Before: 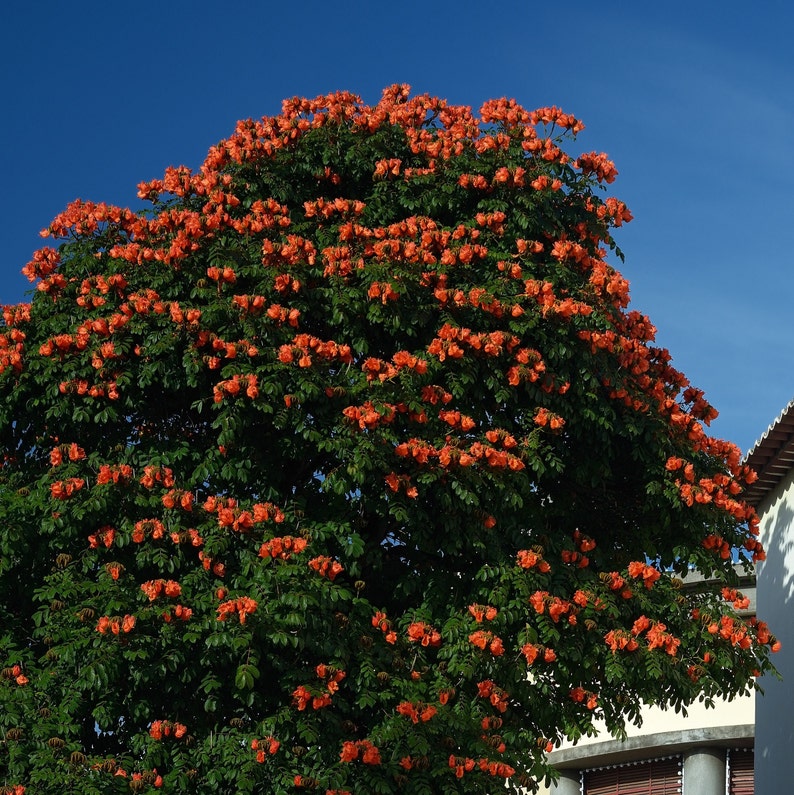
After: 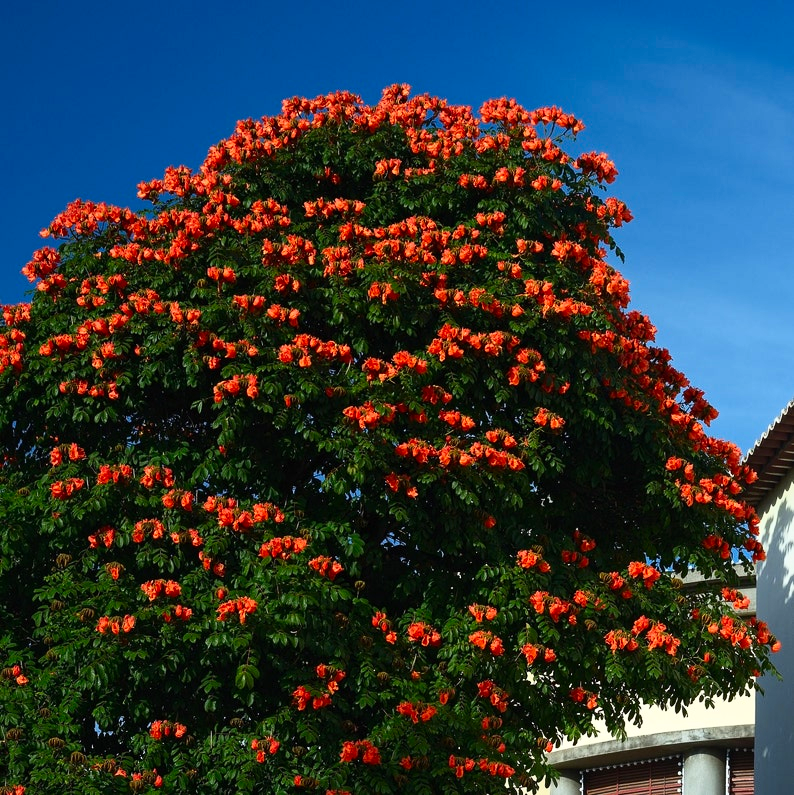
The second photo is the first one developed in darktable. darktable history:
contrast brightness saturation: contrast 0.234, brightness 0.102, saturation 0.293
